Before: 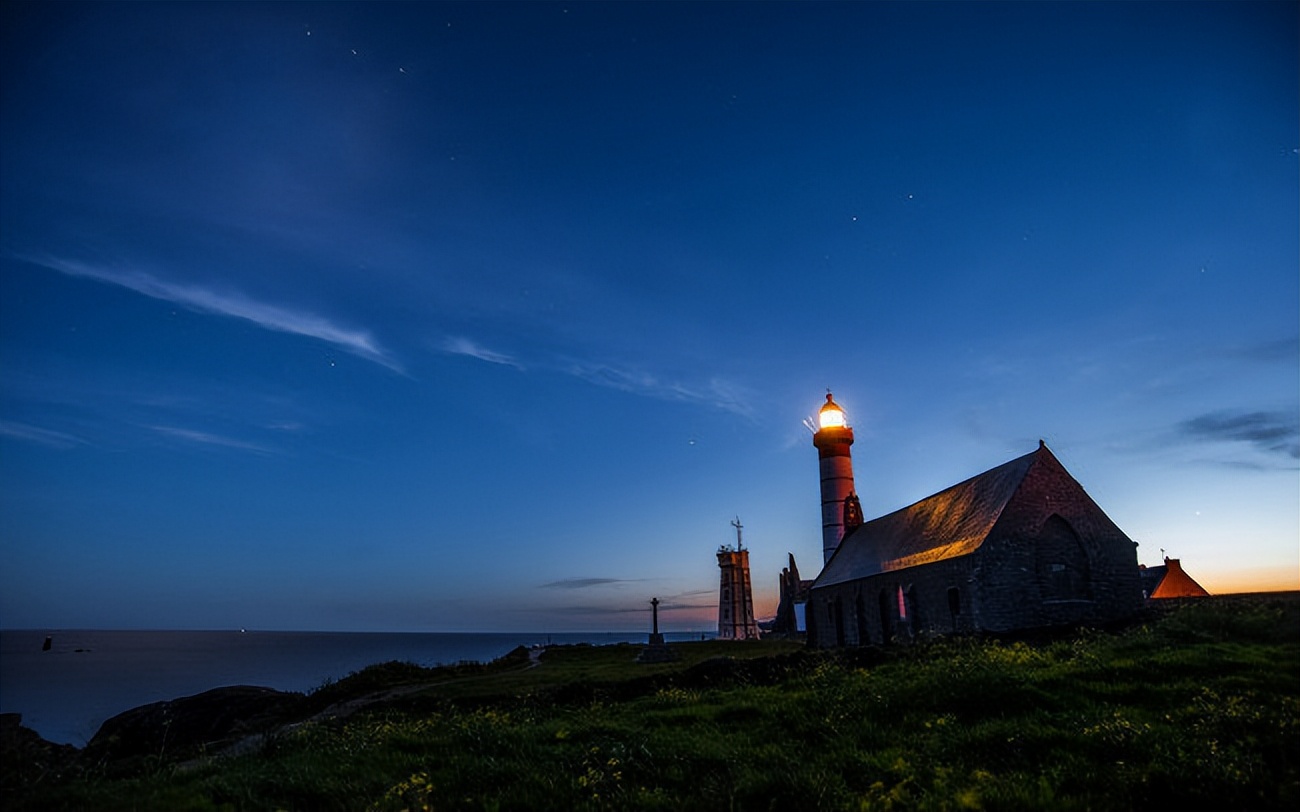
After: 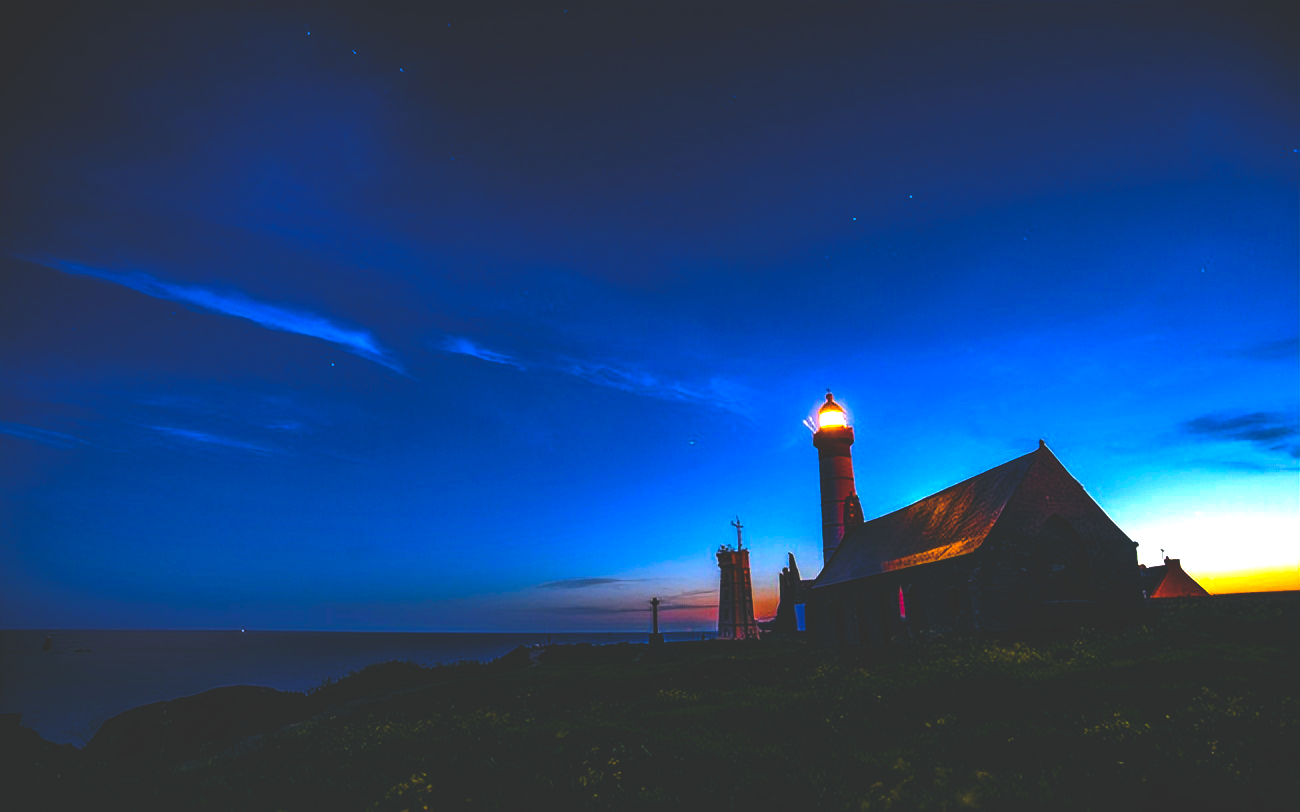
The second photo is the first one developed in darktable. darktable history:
color balance rgb: linear chroma grading › global chroma 20%, perceptual saturation grading › global saturation 65%, perceptual saturation grading › highlights 50%, perceptual saturation grading › shadows 30%, perceptual brilliance grading › global brilliance 12%, perceptual brilliance grading › highlights 15%, global vibrance 20%
rgb curve: curves: ch0 [(0, 0.186) (0.314, 0.284) (0.775, 0.708) (1, 1)], compensate middle gray true, preserve colors none
color balance: lift [1, 0.998, 1.001, 1.002], gamma [1, 1.02, 1, 0.98], gain [1, 1.02, 1.003, 0.98]
